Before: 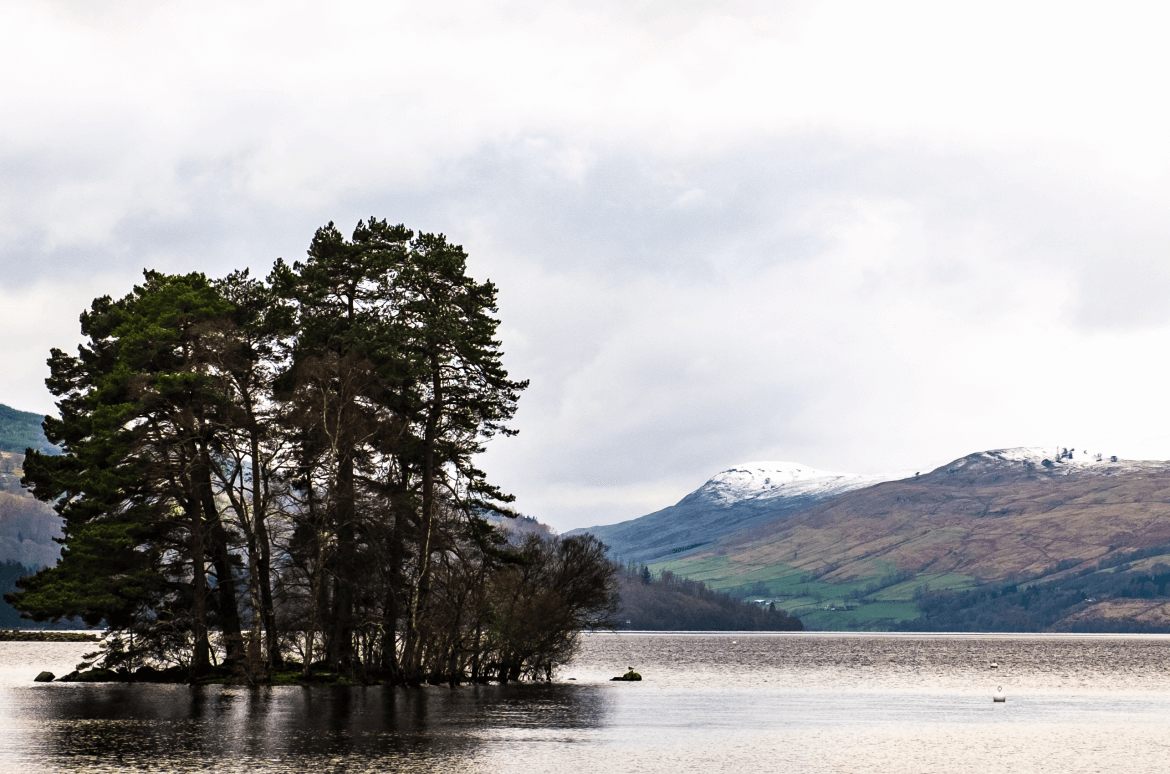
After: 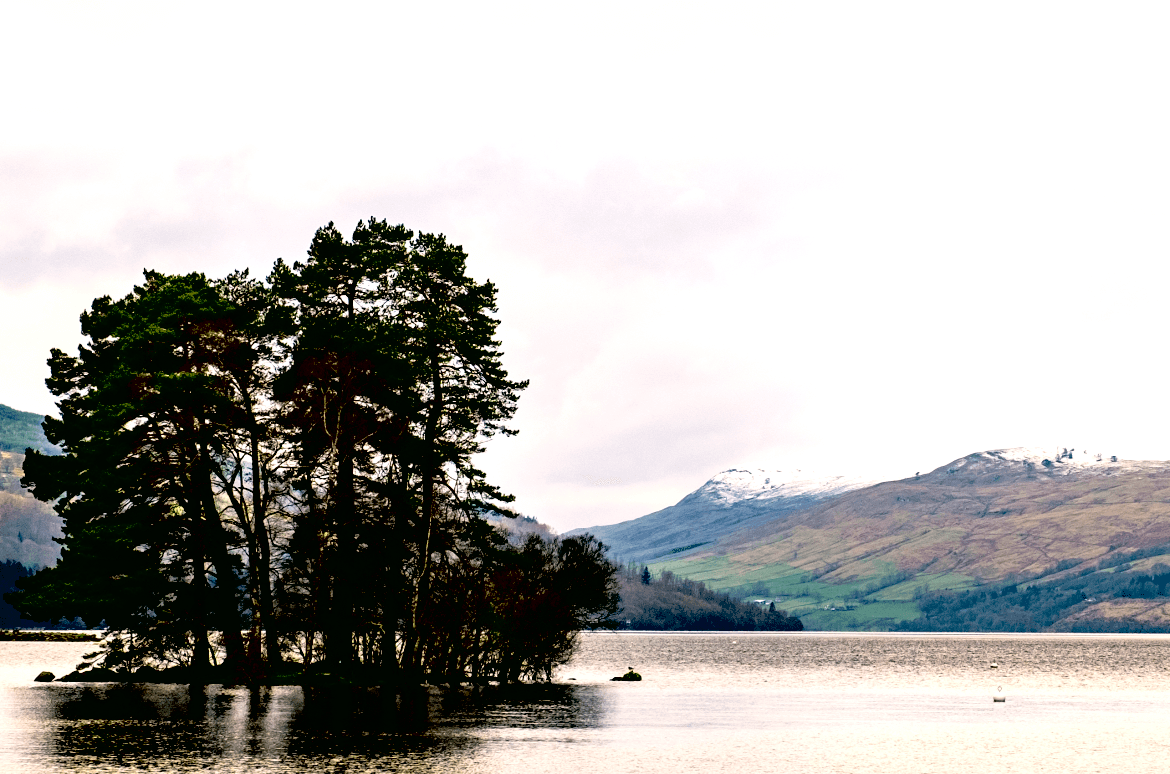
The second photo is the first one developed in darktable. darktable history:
contrast brightness saturation: brightness 0.15
color correction: highlights a* 4.37, highlights b* 4.98, shadows a* -7.59, shadows b* 4.85
exposure: black level correction 0.032, exposure 0.333 EV, compensate exposure bias true, compensate highlight preservation false
